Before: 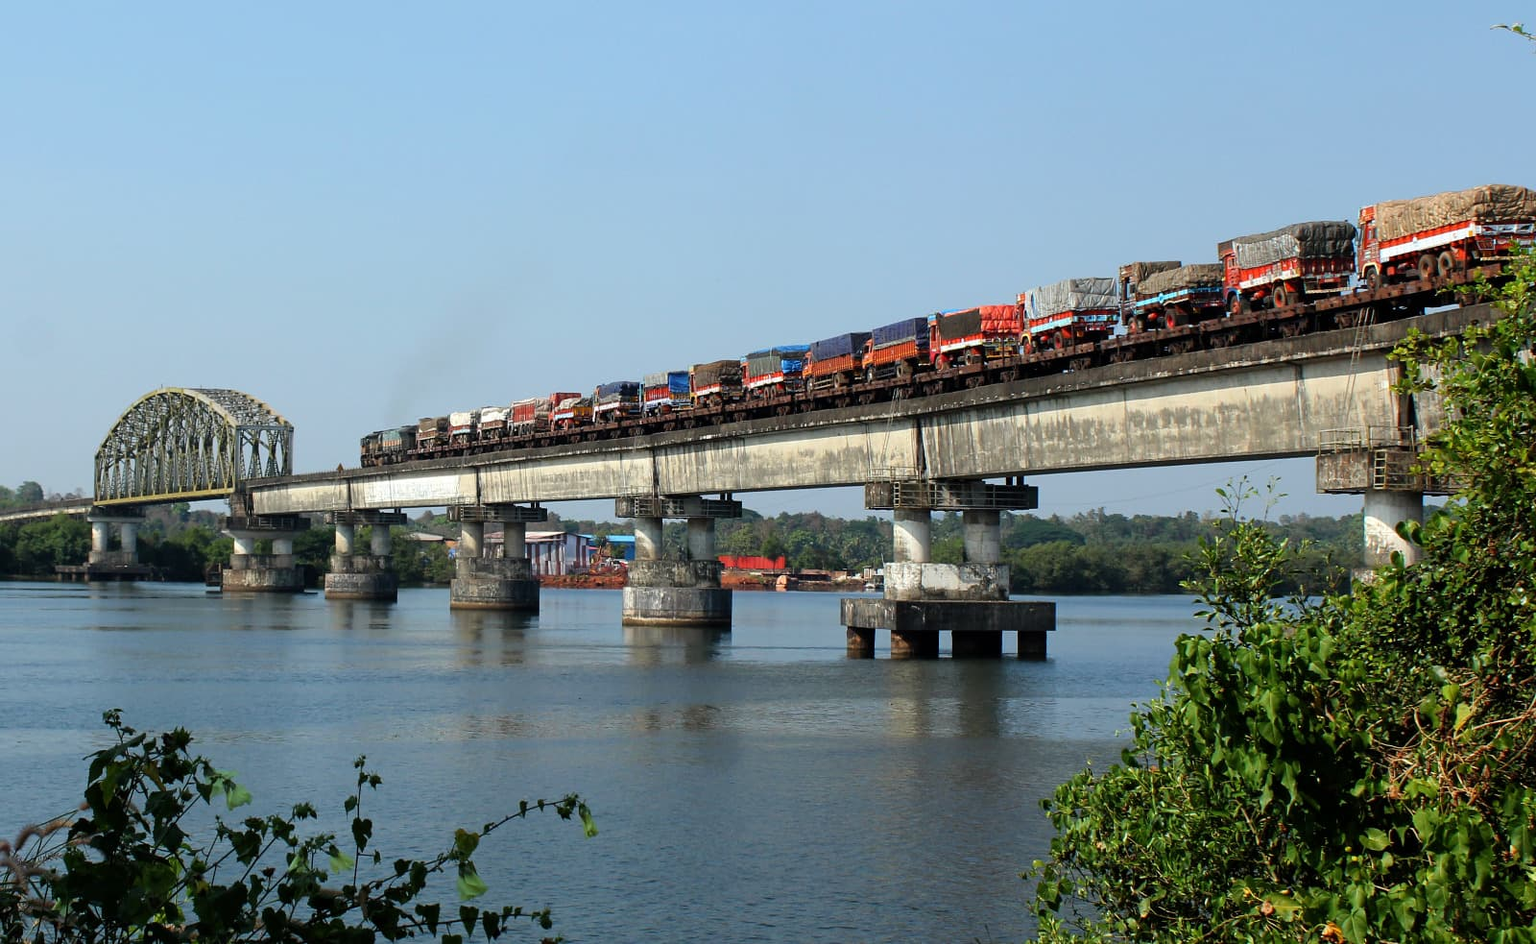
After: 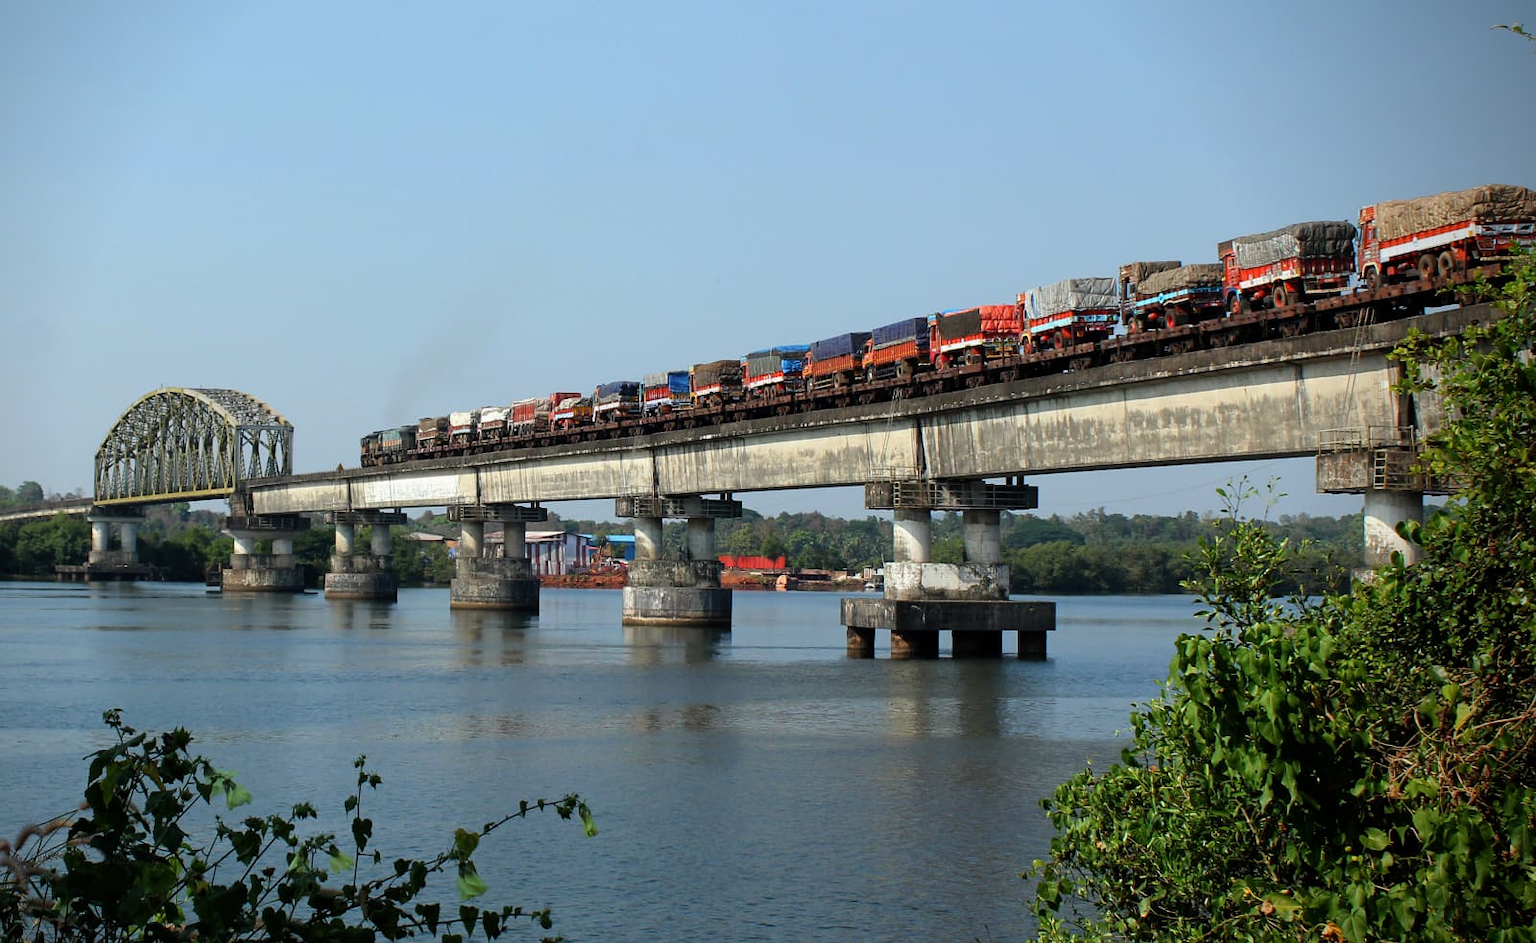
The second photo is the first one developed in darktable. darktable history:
exposure: exposure -0.04 EV, compensate highlight preservation false
vignetting: brightness -0.63, saturation -0.01, center (-0.119, -0.009), unbound false
